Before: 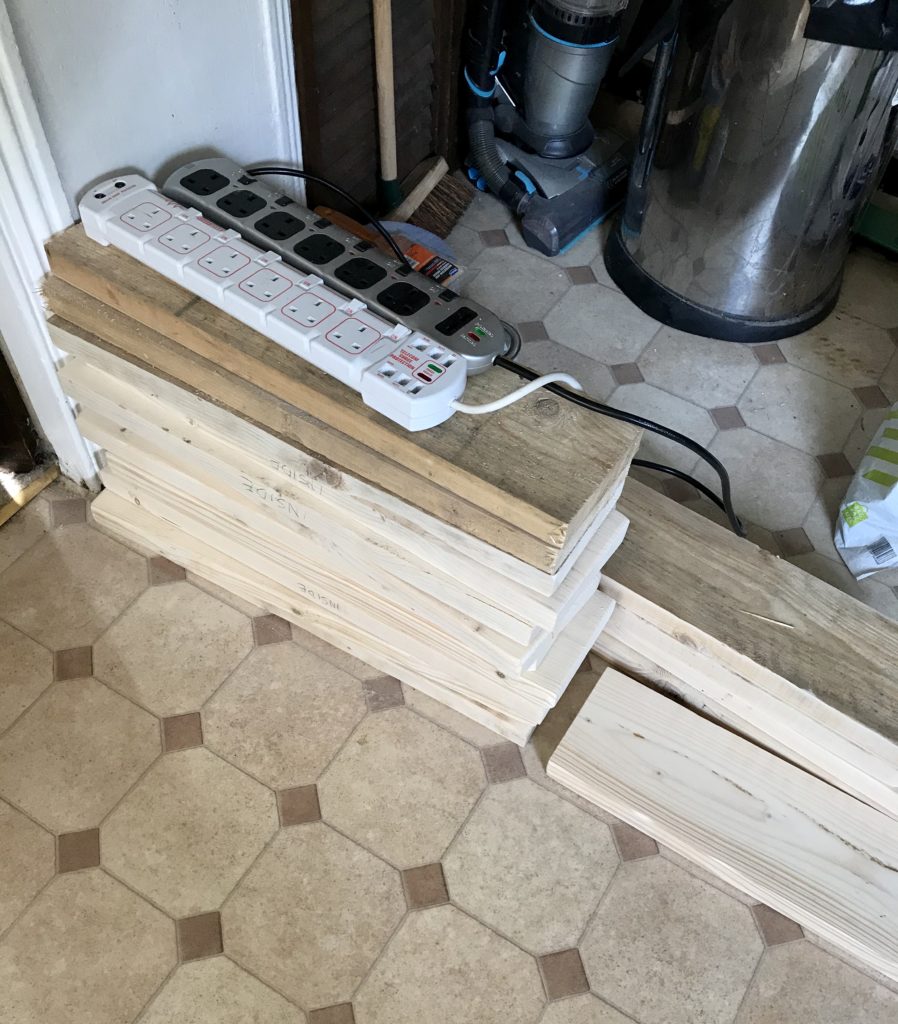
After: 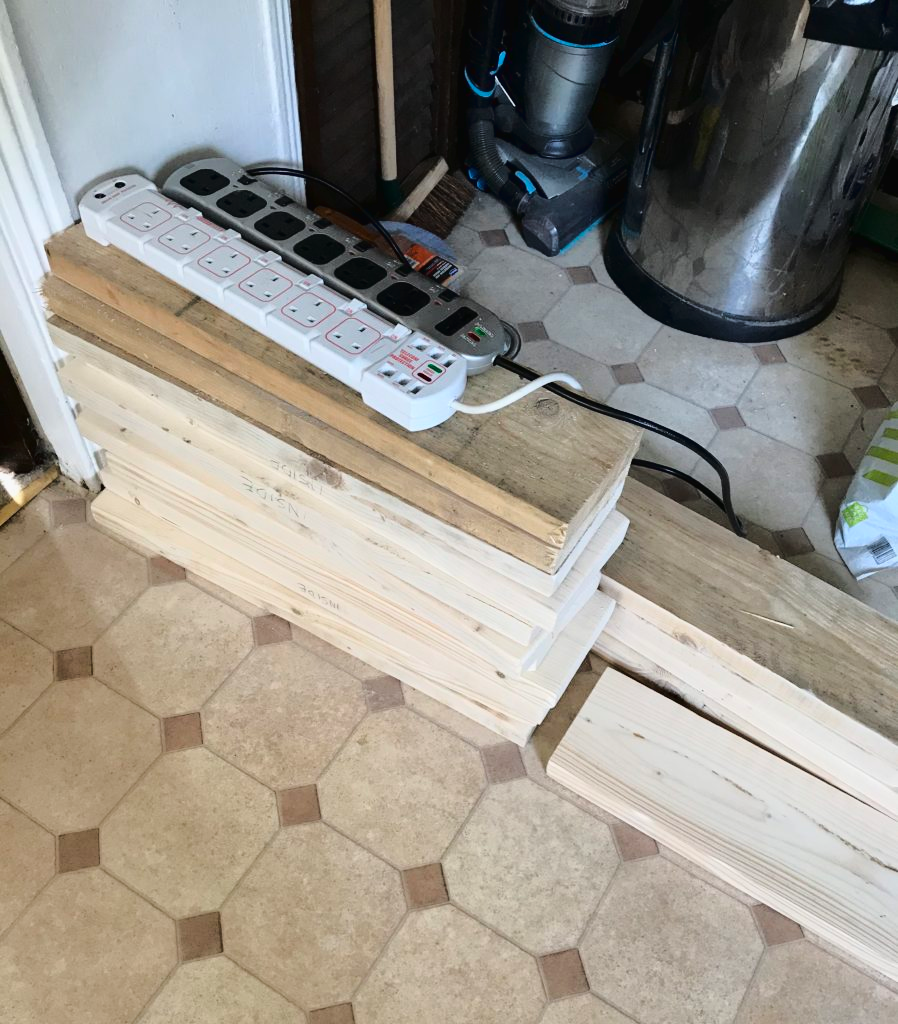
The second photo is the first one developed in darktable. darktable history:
tone curve: curves: ch0 [(0.003, 0.015) (0.104, 0.07) (0.239, 0.201) (0.327, 0.317) (0.401, 0.443) (0.495, 0.55) (0.65, 0.68) (0.832, 0.858) (1, 0.977)]; ch1 [(0, 0) (0.161, 0.092) (0.35, 0.33) (0.379, 0.401) (0.447, 0.476) (0.495, 0.499) (0.515, 0.518) (0.55, 0.557) (0.621, 0.615) (0.718, 0.734) (1, 1)]; ch2 [(0, 0) (0.359, 0.372) (0.437, 0.437) (0.502, 0.501) (0.534, 0.537) (0.599, 0.586) (1, 1)], color space Lab, linked channels, preserve colors none
